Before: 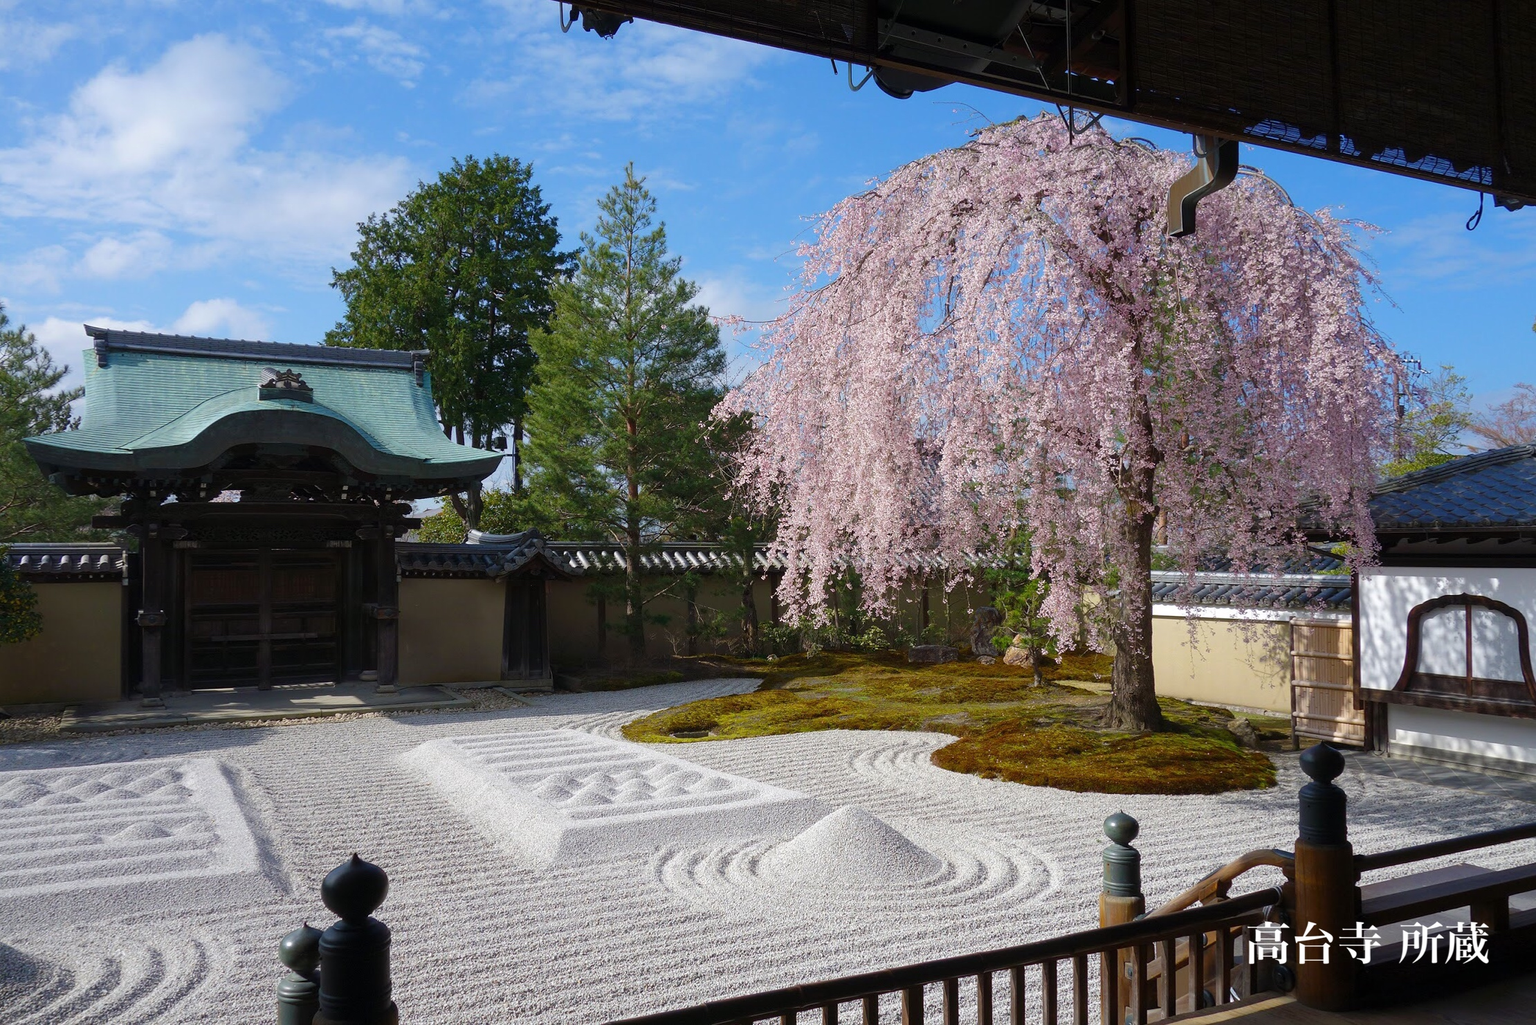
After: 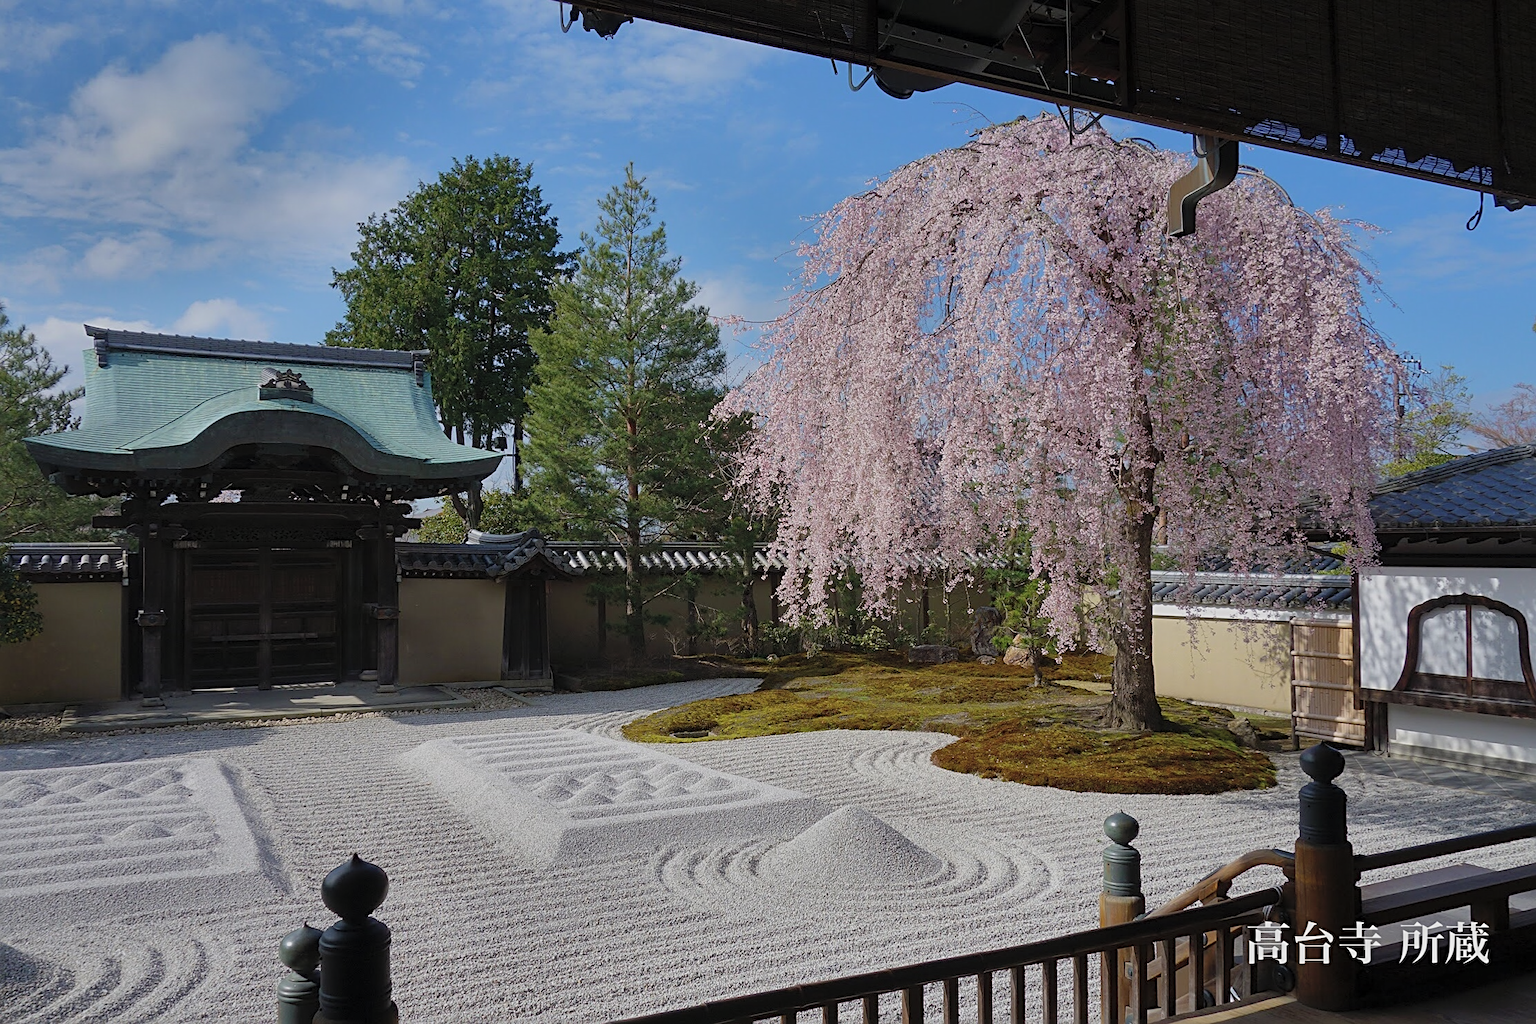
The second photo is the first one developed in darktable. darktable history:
shadows and highlights: shadows 20.91, highlights -82.73, soften with gaussian
exposure: black level correction 0, exposure -0.766 EV, compensate highlight preservation false
contrast brightness saturation: brightness 0.15
sharpen: radius 2.767
